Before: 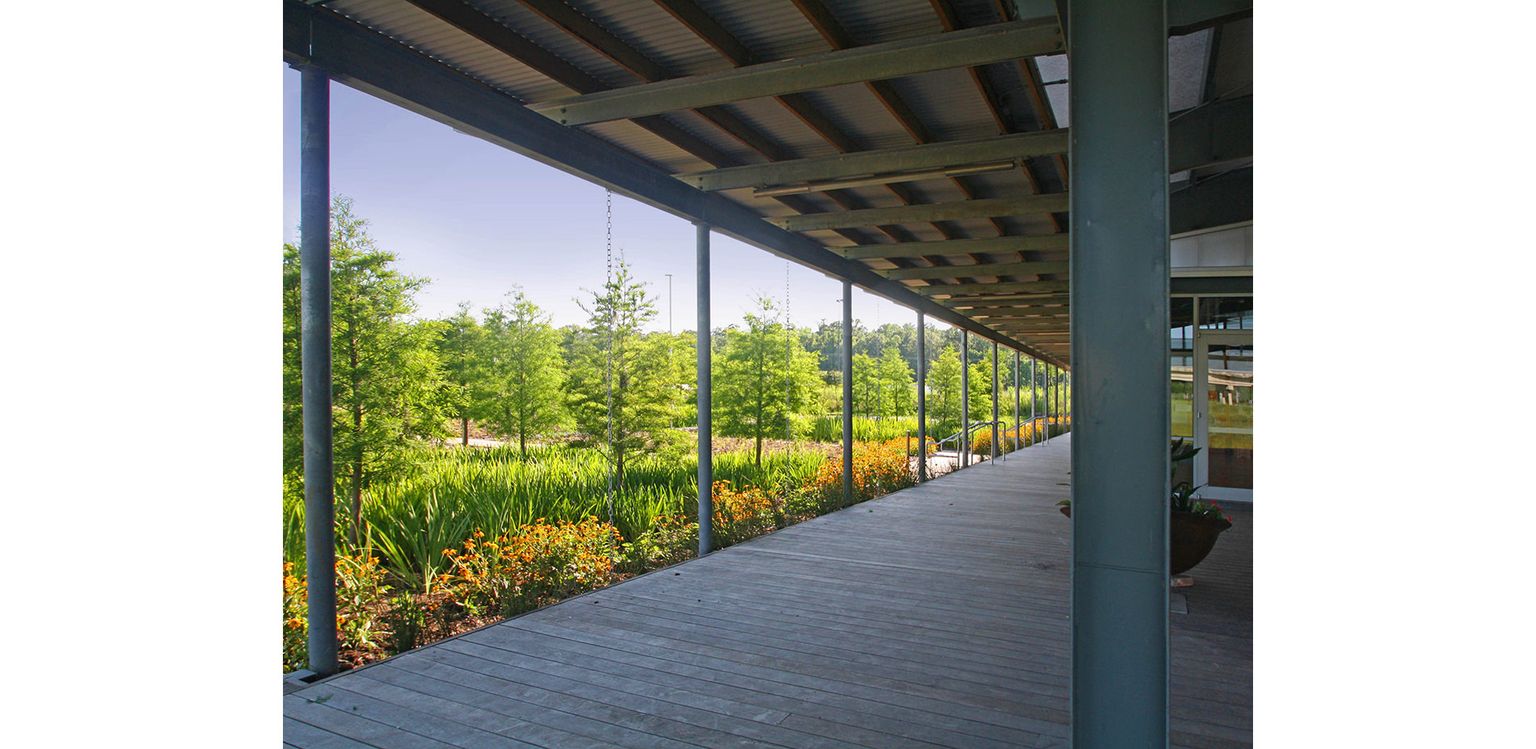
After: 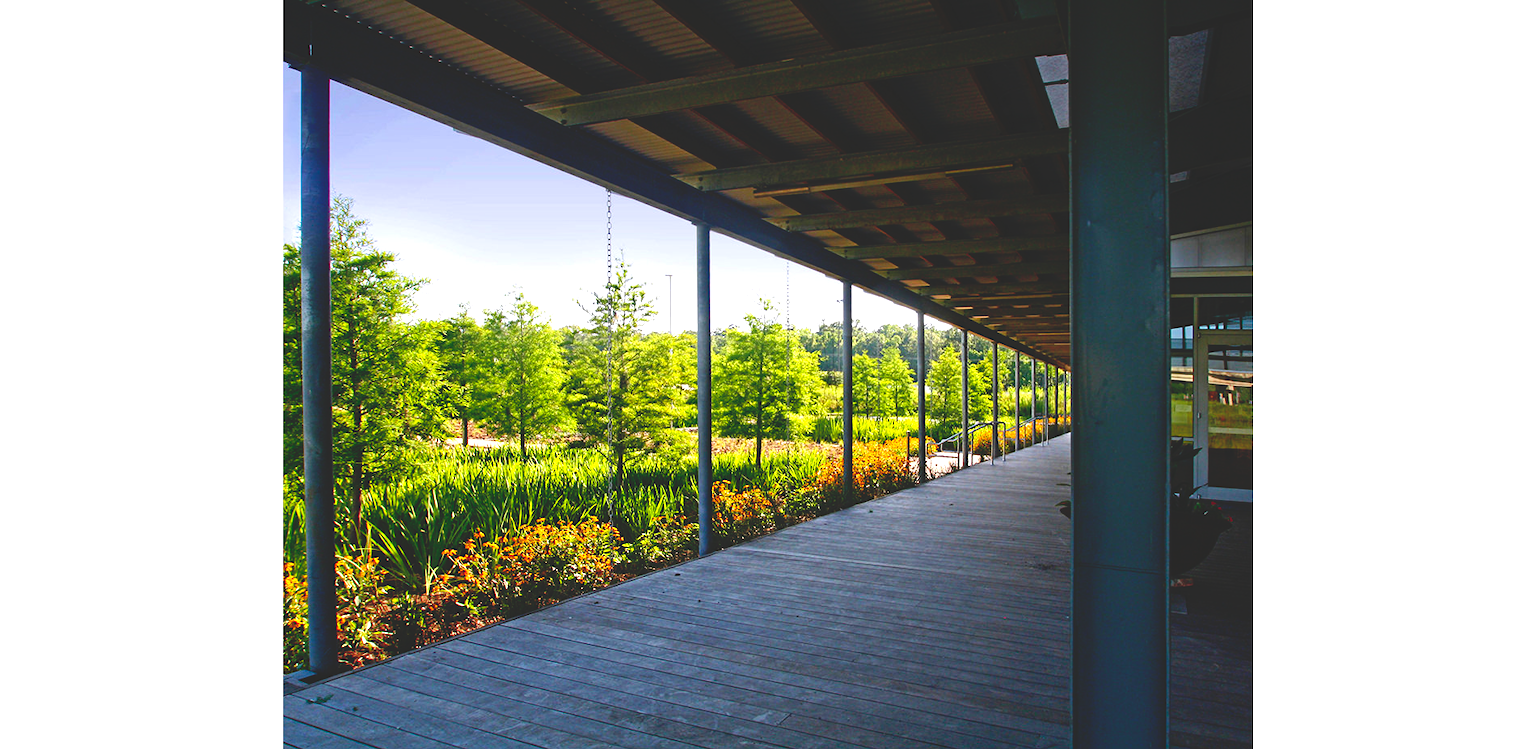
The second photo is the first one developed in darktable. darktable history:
exposure: black level correction 0.001, exposure 0.498 EV, compensate highlight preservation false
color balance rgb: perceptual saturation grading › global saturation 27.325%, perceptual saturation grading › highlights -28.222%, perceptual saturation grading › mid-tones 15.445%, perceptual saturation grading › shadows 33.717%
base curve: curves: ch0 [(0, 0.02) (0.083, 0.036) (1, 1)], preserve colors none
